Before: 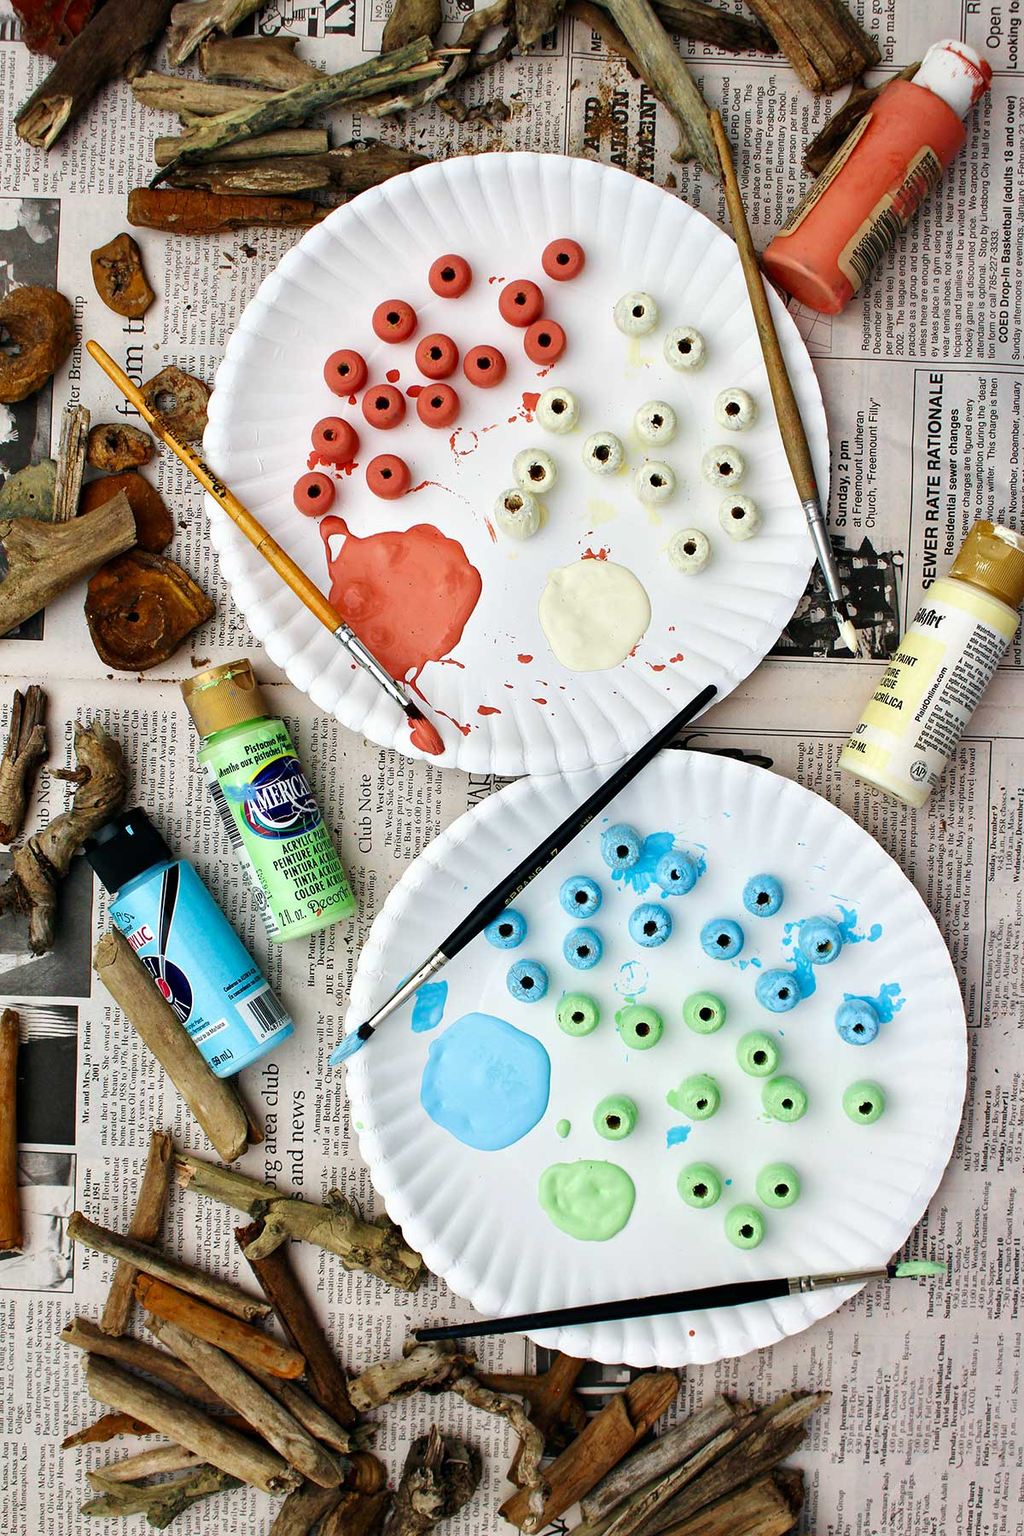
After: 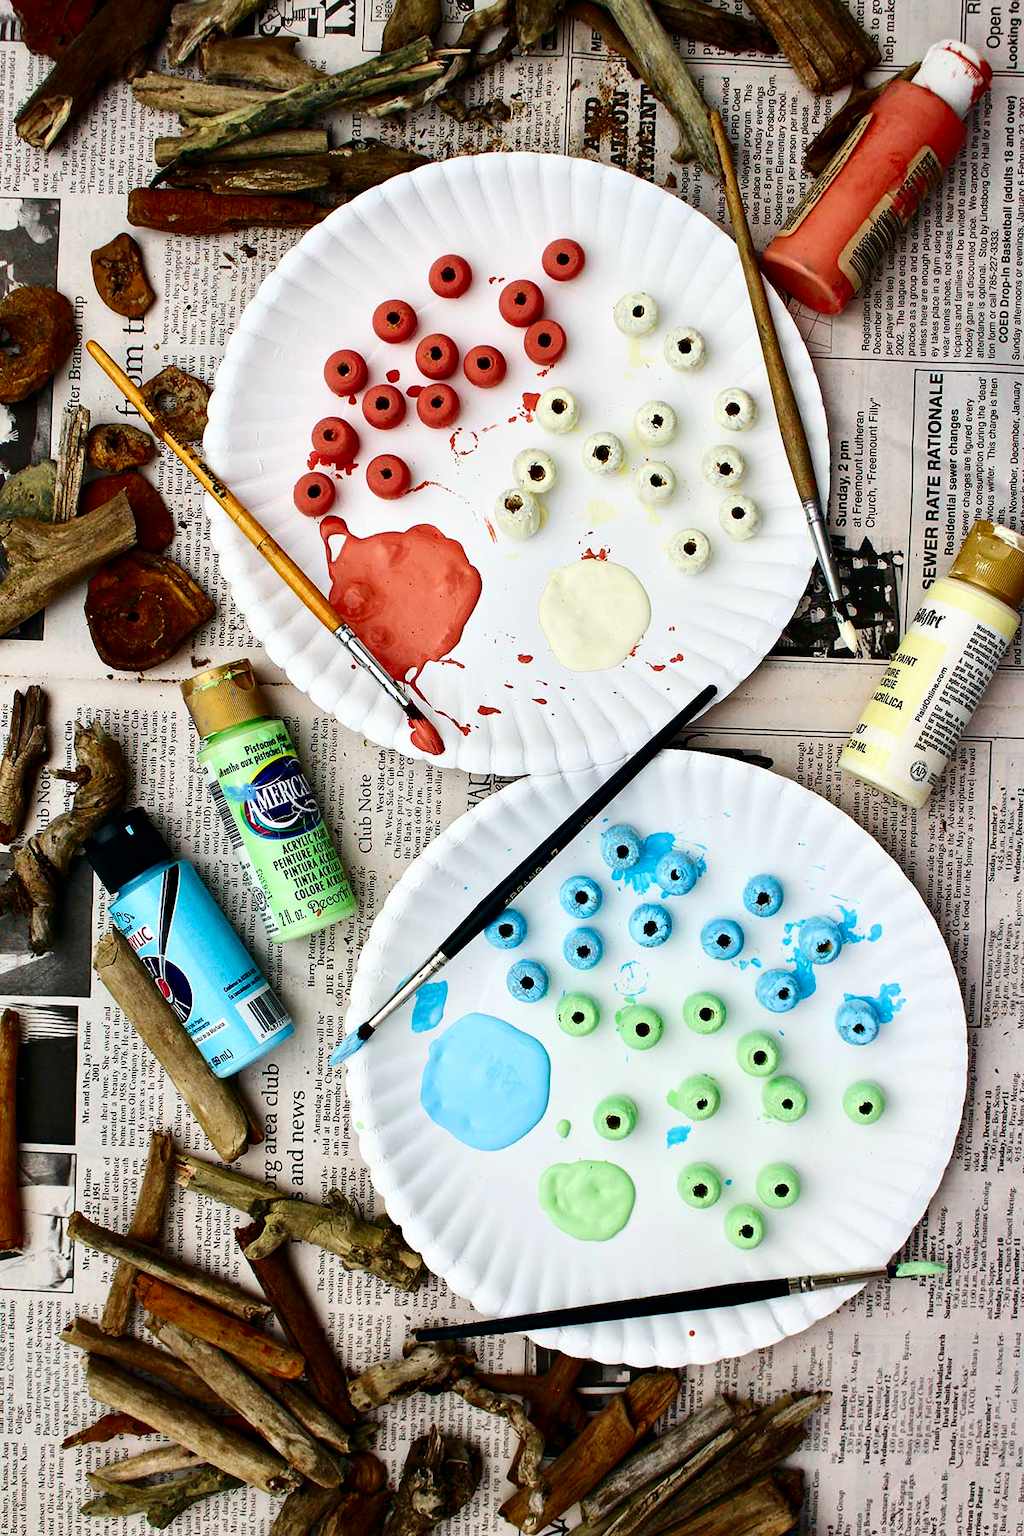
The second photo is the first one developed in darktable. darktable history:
contrast brightness saturation: contrast 0.201, brightness -0.1, saturation 0.096
